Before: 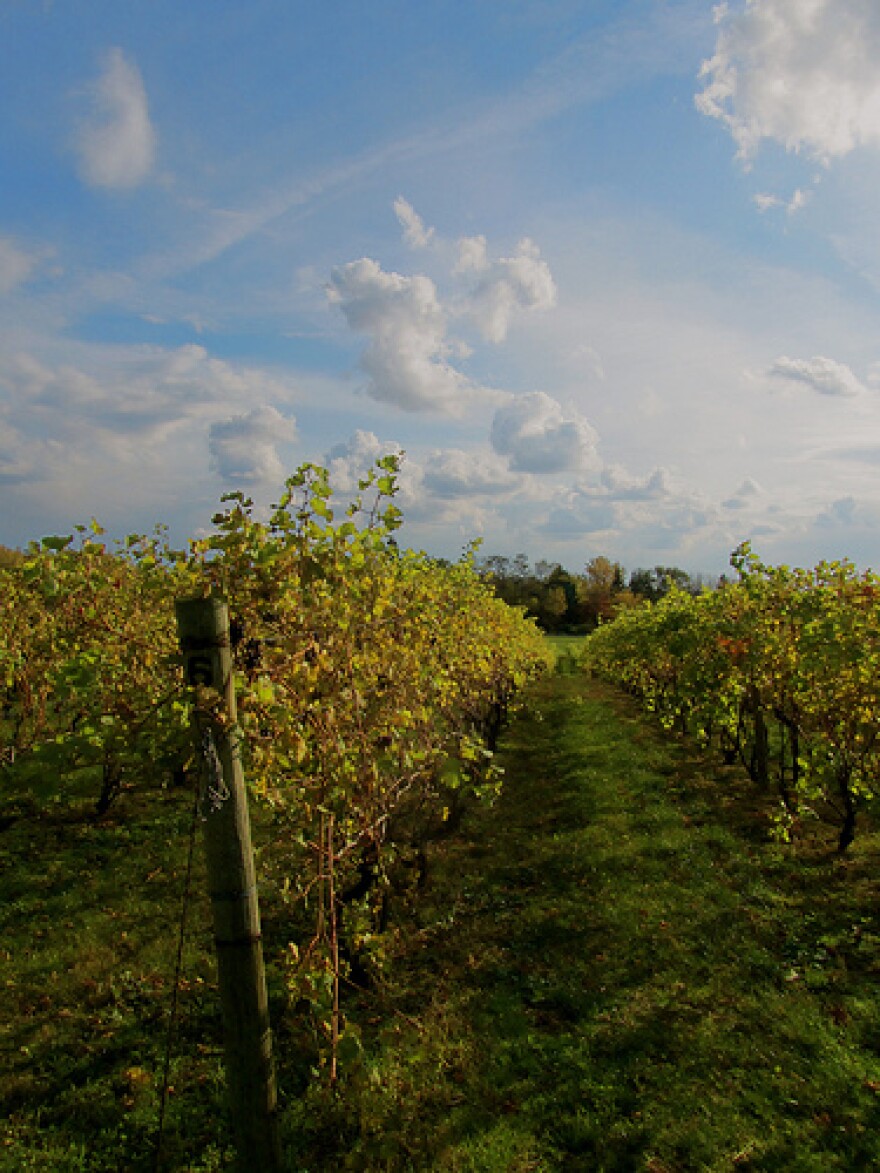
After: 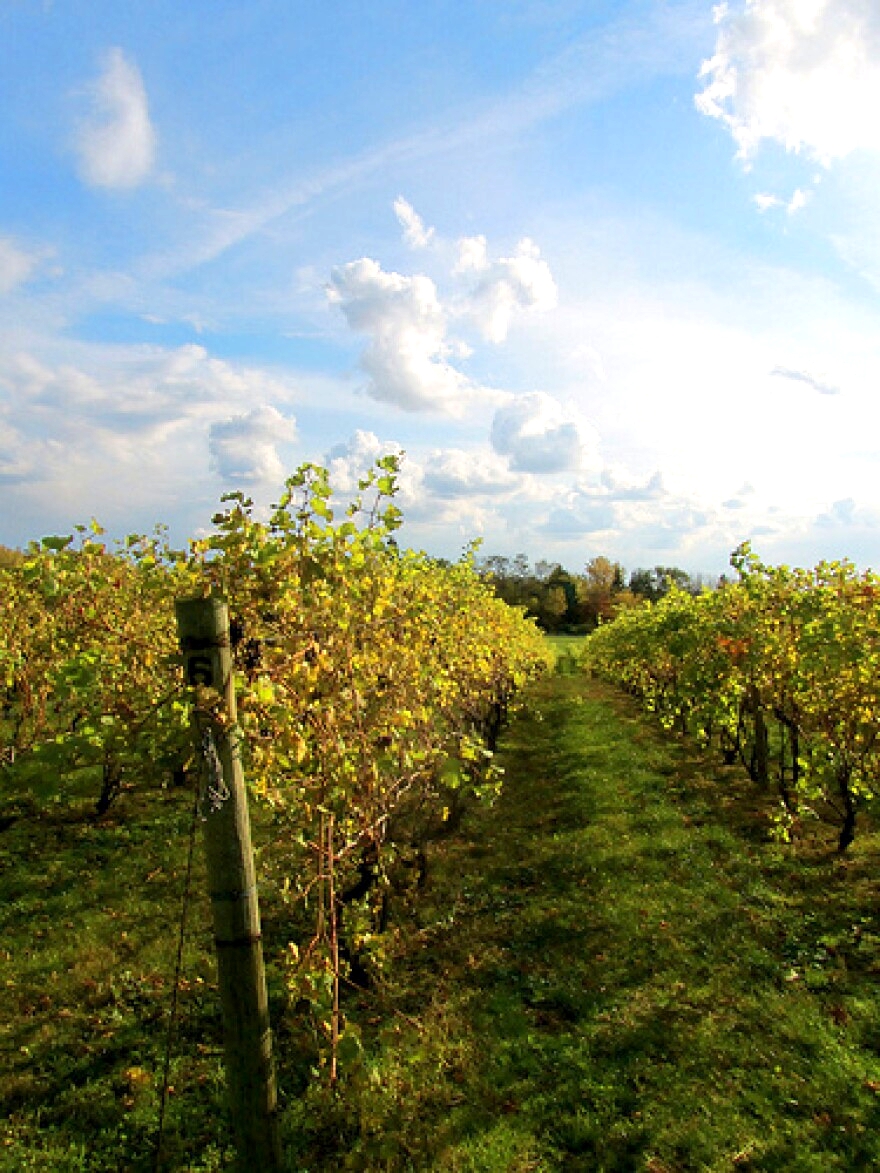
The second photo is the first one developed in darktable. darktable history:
exposure: black level correction 0.001, exposure 1.038 EV, compensate highlight preservation false
